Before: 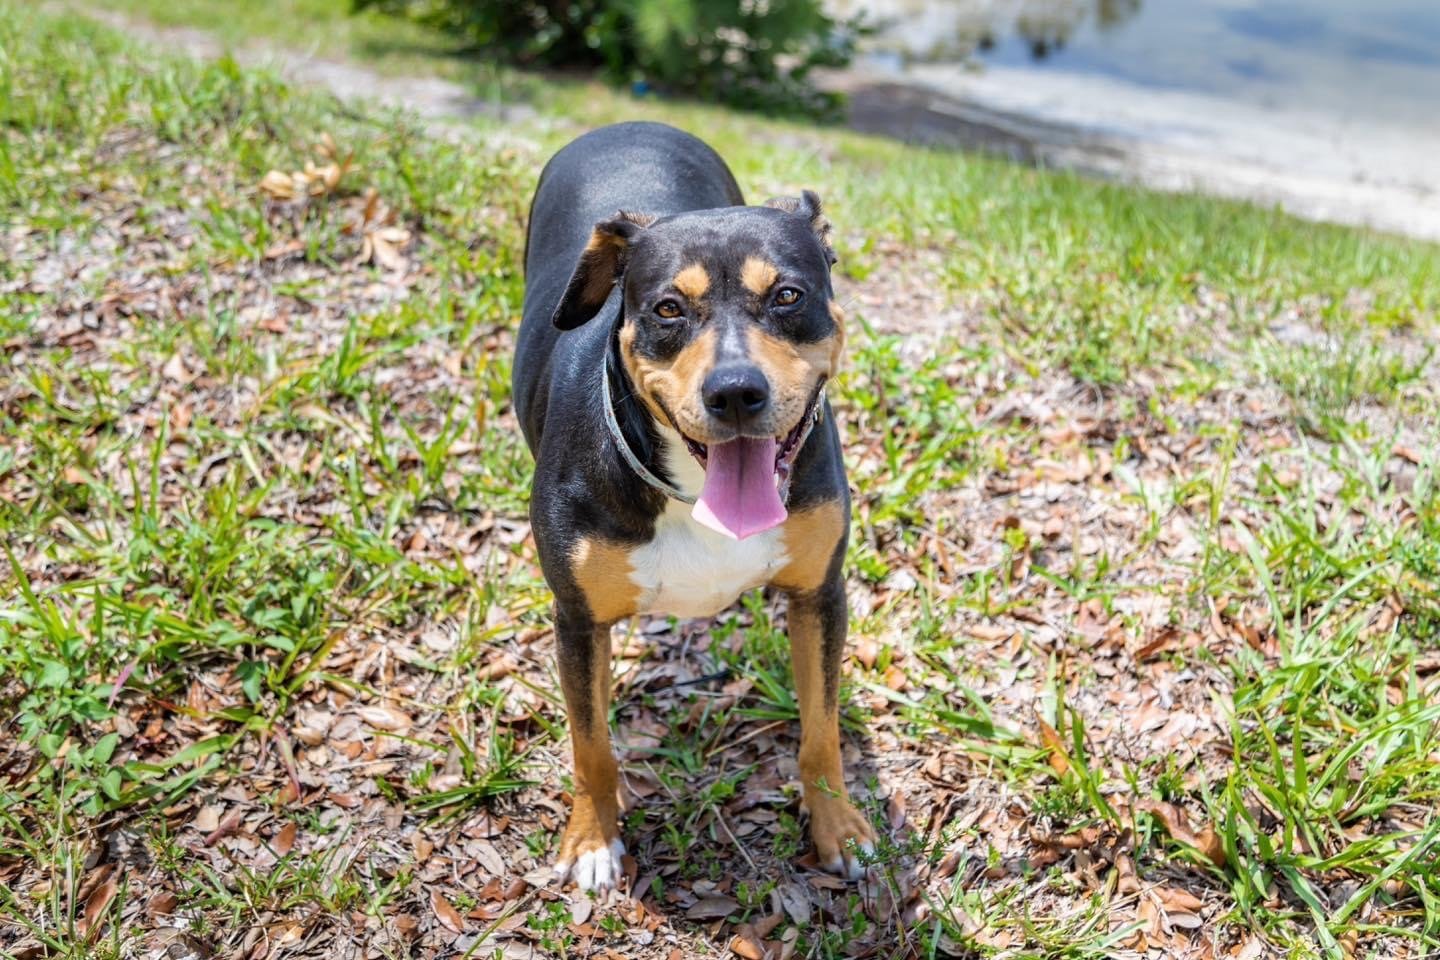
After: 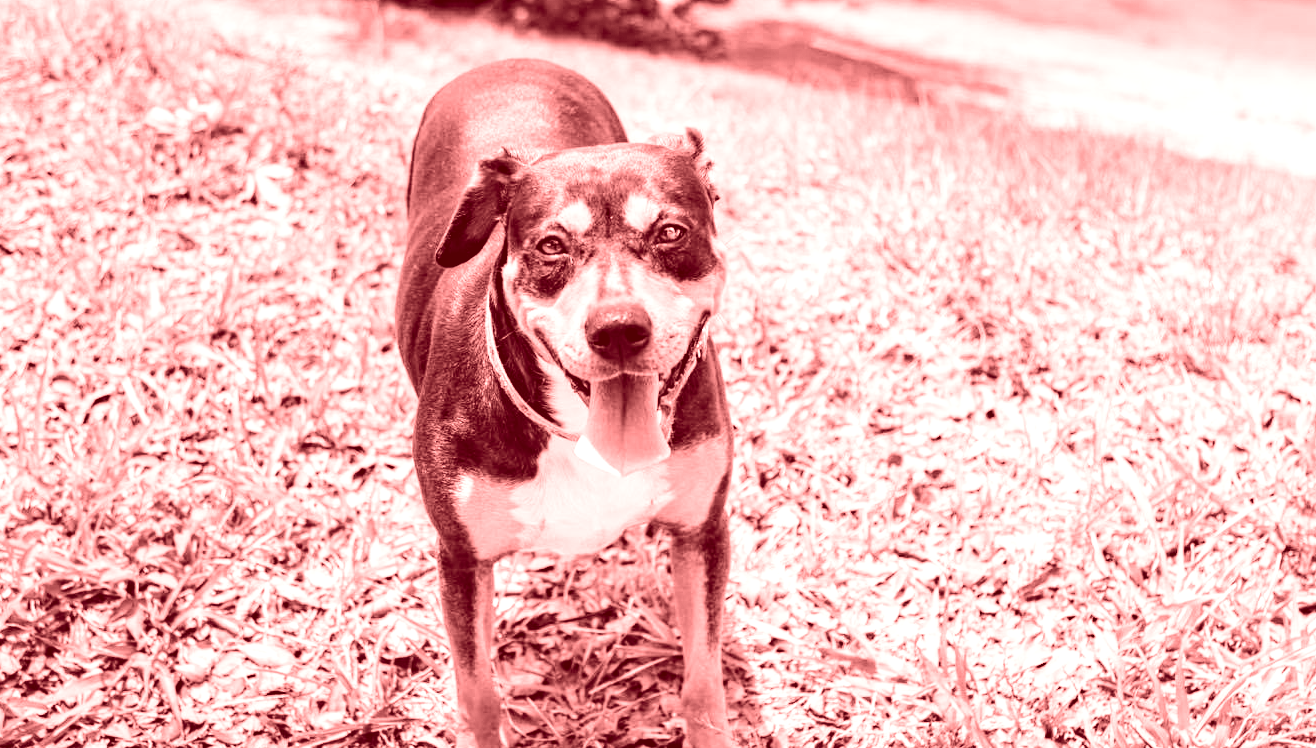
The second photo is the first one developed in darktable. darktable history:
exposure: exposure -0.072 EV, compensate highlight preservation false
local contrast: highlights 100%, shadows 100%, detail 120%, midtone range 0.2
base curve: curves: ch0 [(0, 0) (0.028, 0.03) (0.121, 0.232) (0.46, 0.748) (0.859, 0.968) (1, 1)], preserve colors none
crop: left 8.155%, top 6.611%, bottom 15.385%
haze removal: compatibility mode true, adaptive false
white balance: red 0.976, blue 1.04
colorize: saturation 60%, source mix 100%
